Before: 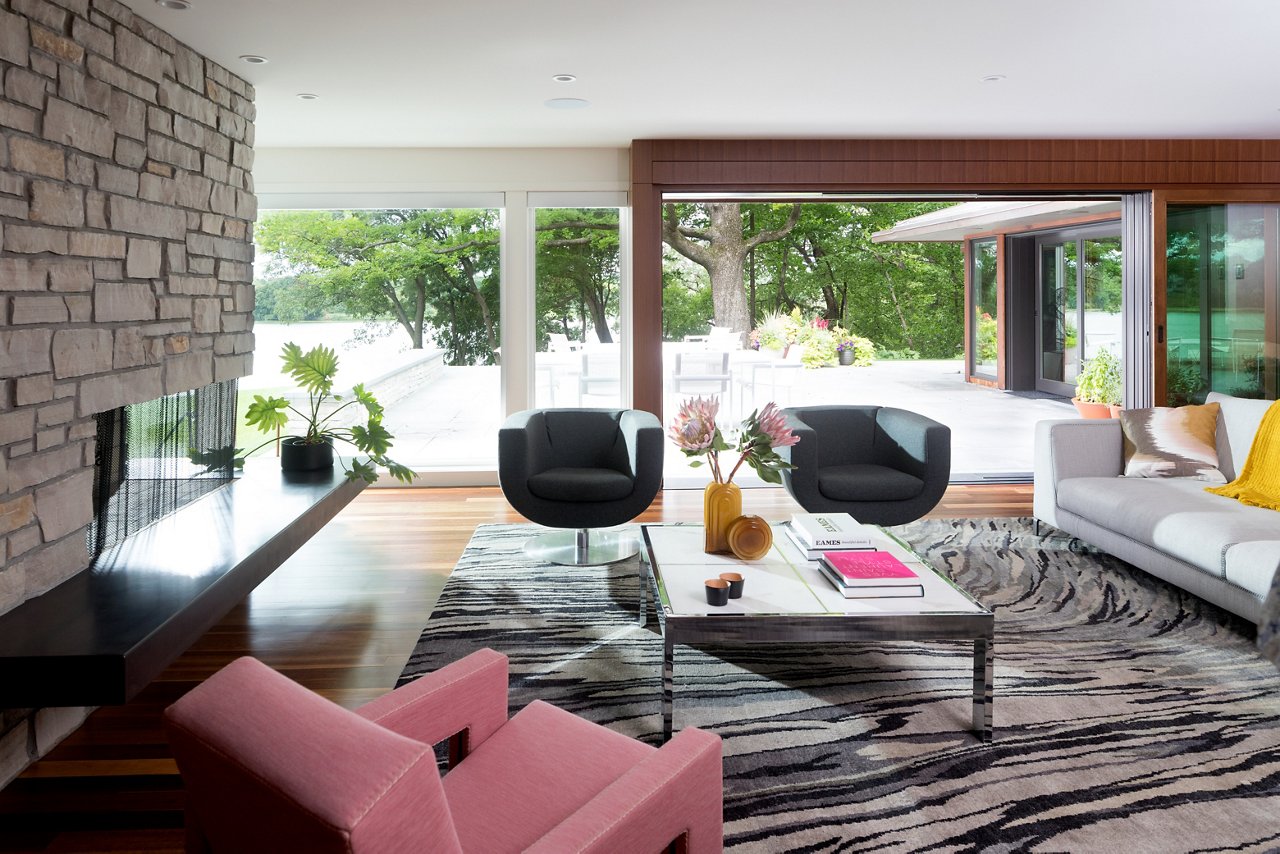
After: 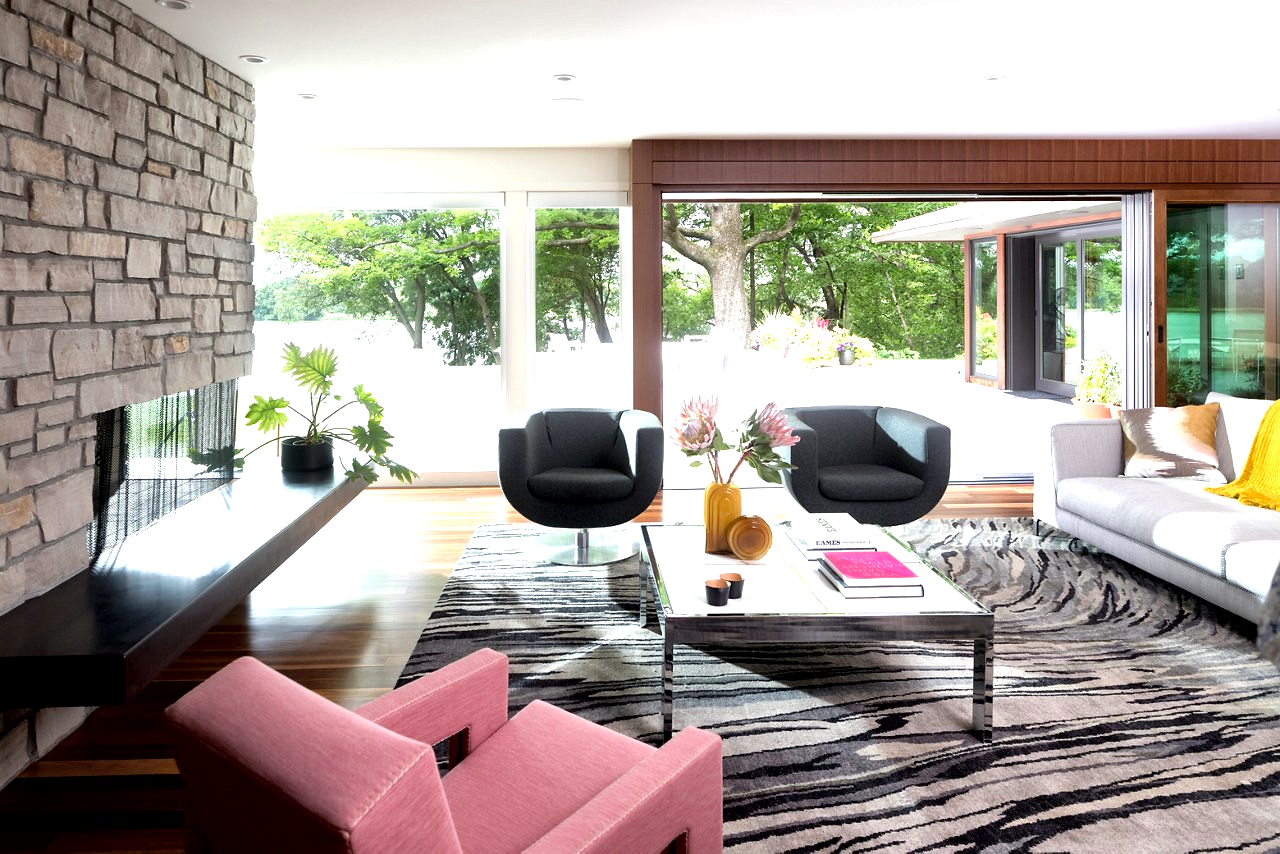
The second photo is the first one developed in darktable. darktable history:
exposure: black level correction 0.001, exposure 0.298 EV, compensate highlight preservation false
local contrast: mode bilateral grid, contrast 20, coarseness 51, detail 150%, midtone range 0.2
tone equalizer: -8 EV -0.404 EV, -7 EV -0.381 EV, -6 EV -0.328 EV, -5 EV -0.255 EV, -3 EV 0.249 EV, -2 EV 0.329 EV, -1 EV 0.394 EV, +0 EV 0.415 EV, mask exposure compensation -0.506 EV
